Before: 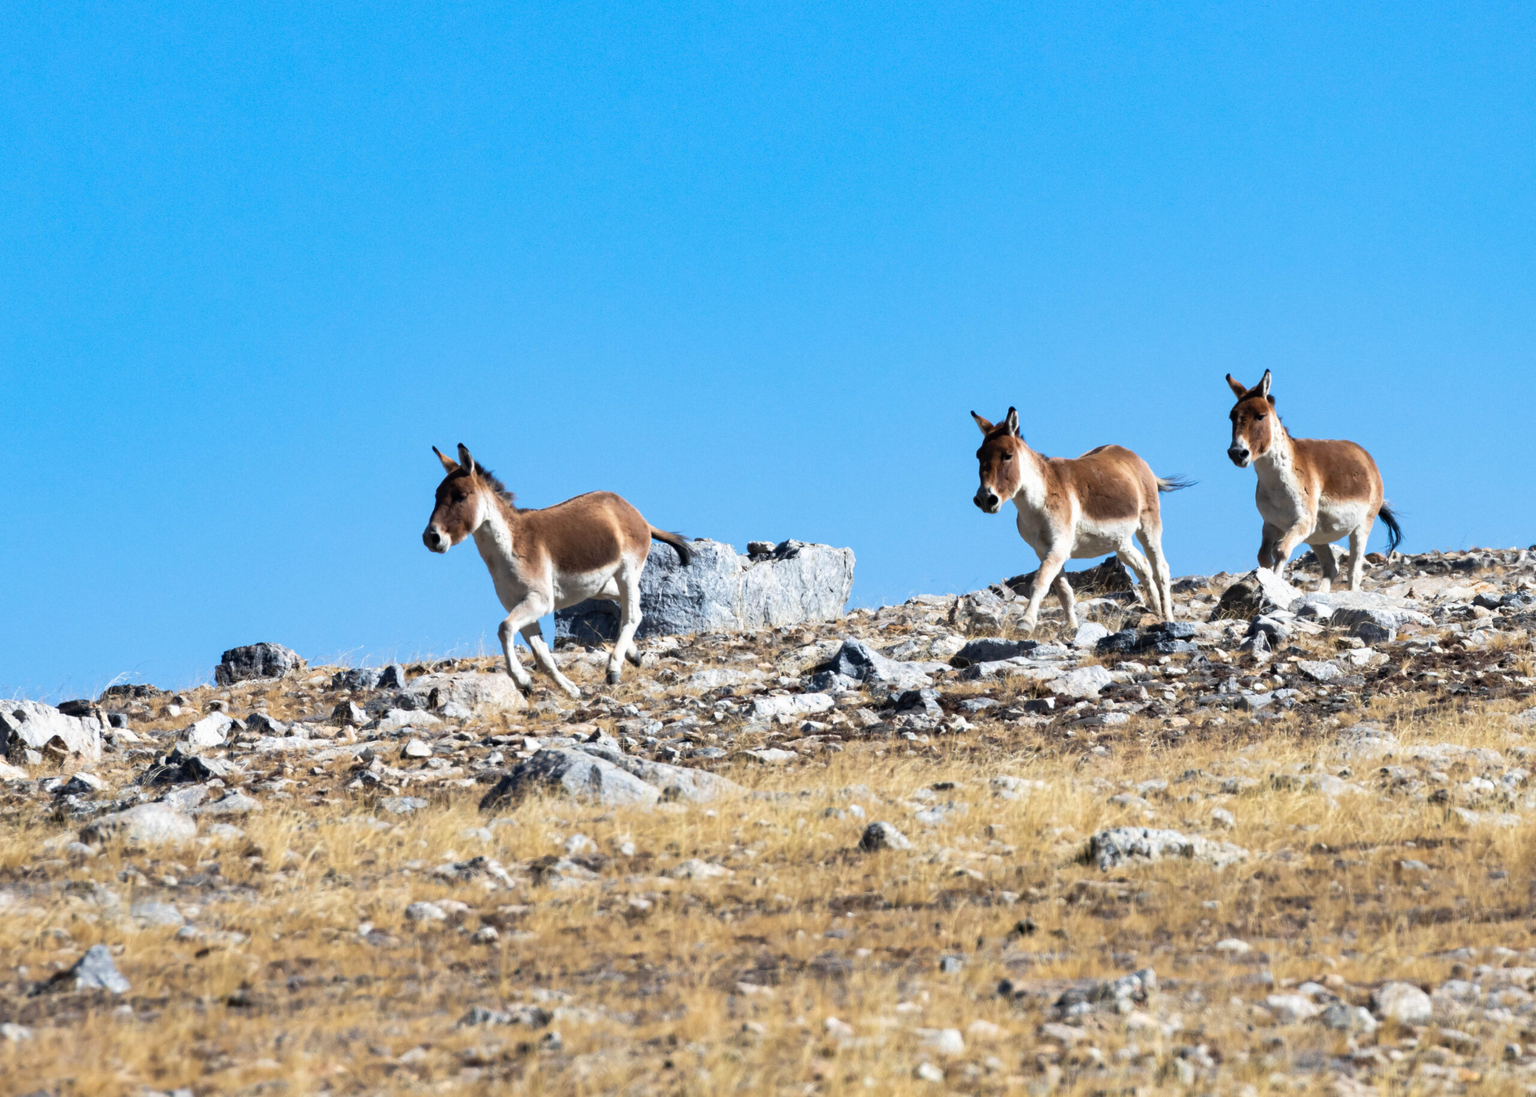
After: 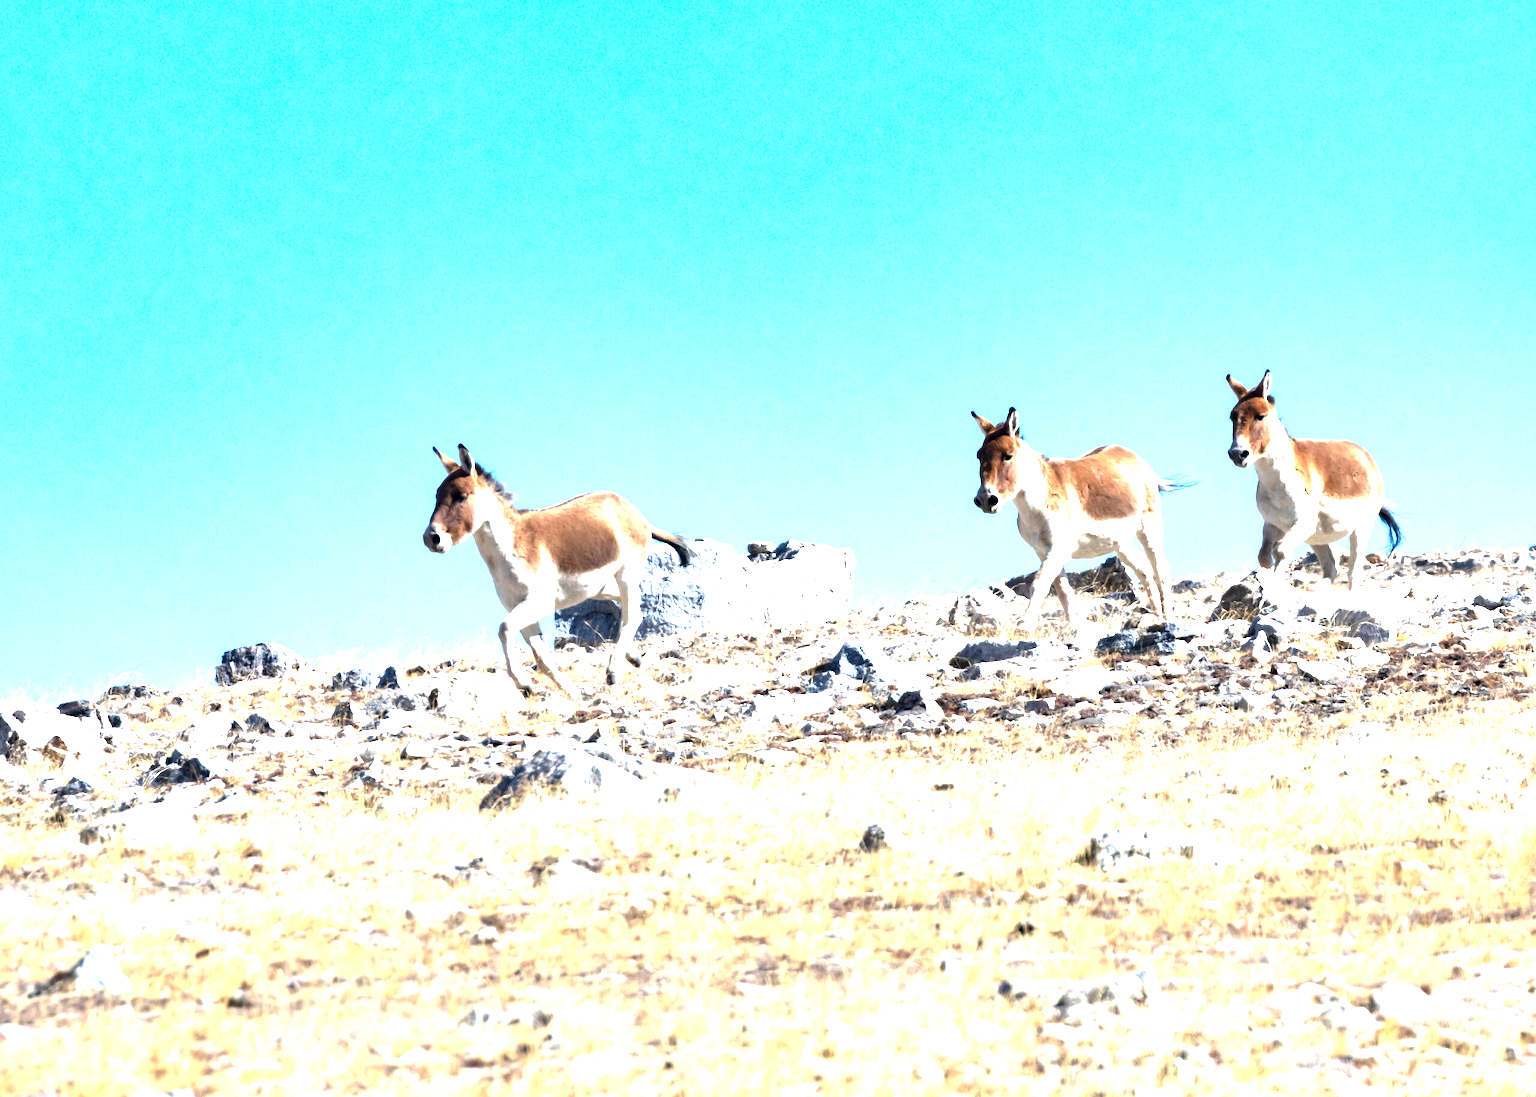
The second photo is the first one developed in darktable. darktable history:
exposure: black level correction 0.001, exposure 1.993 EV, compensate highlight preservation false
contrast equalizer: octaves 7, y [[0.439, 0.44, 0.442, 0.457, 0.493, 0.498], [0.5 ×6], [0.5 ×6], [0 ×6], [0 ×6]], mix 0.165
